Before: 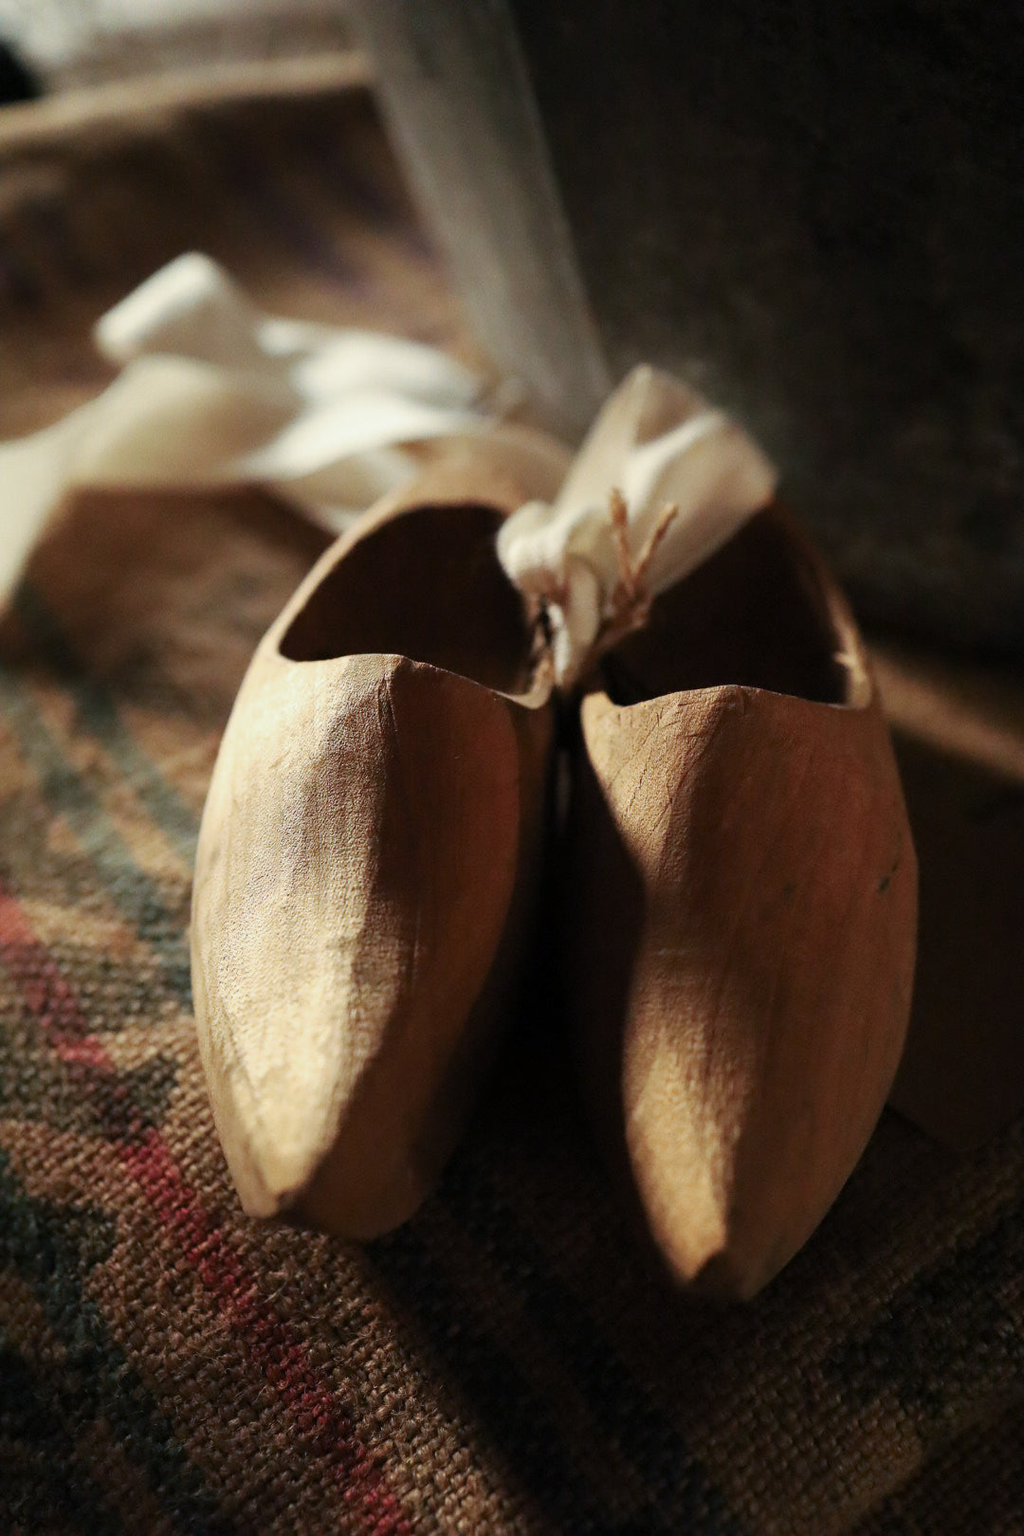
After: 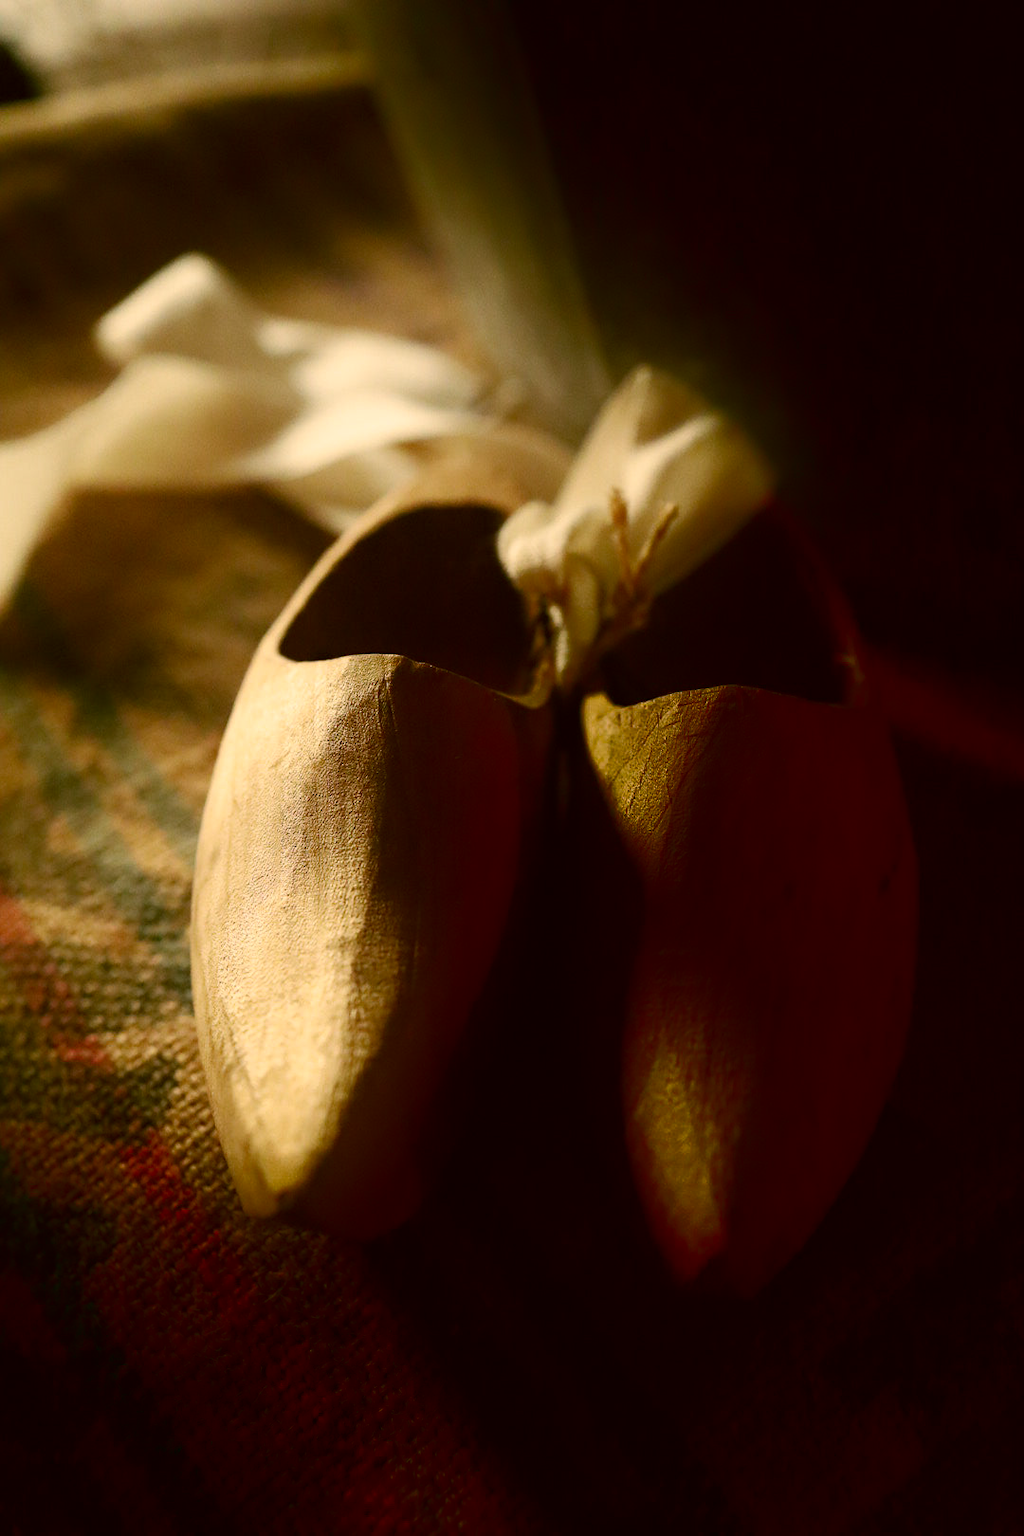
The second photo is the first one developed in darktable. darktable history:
color correction: highlights a* 8.19, highlights b* 15.71, shadows a* -0.672, shadows b* 25.78
shadows and highlights: shadows -89.36, highlights 88.79, soften with gaussian
